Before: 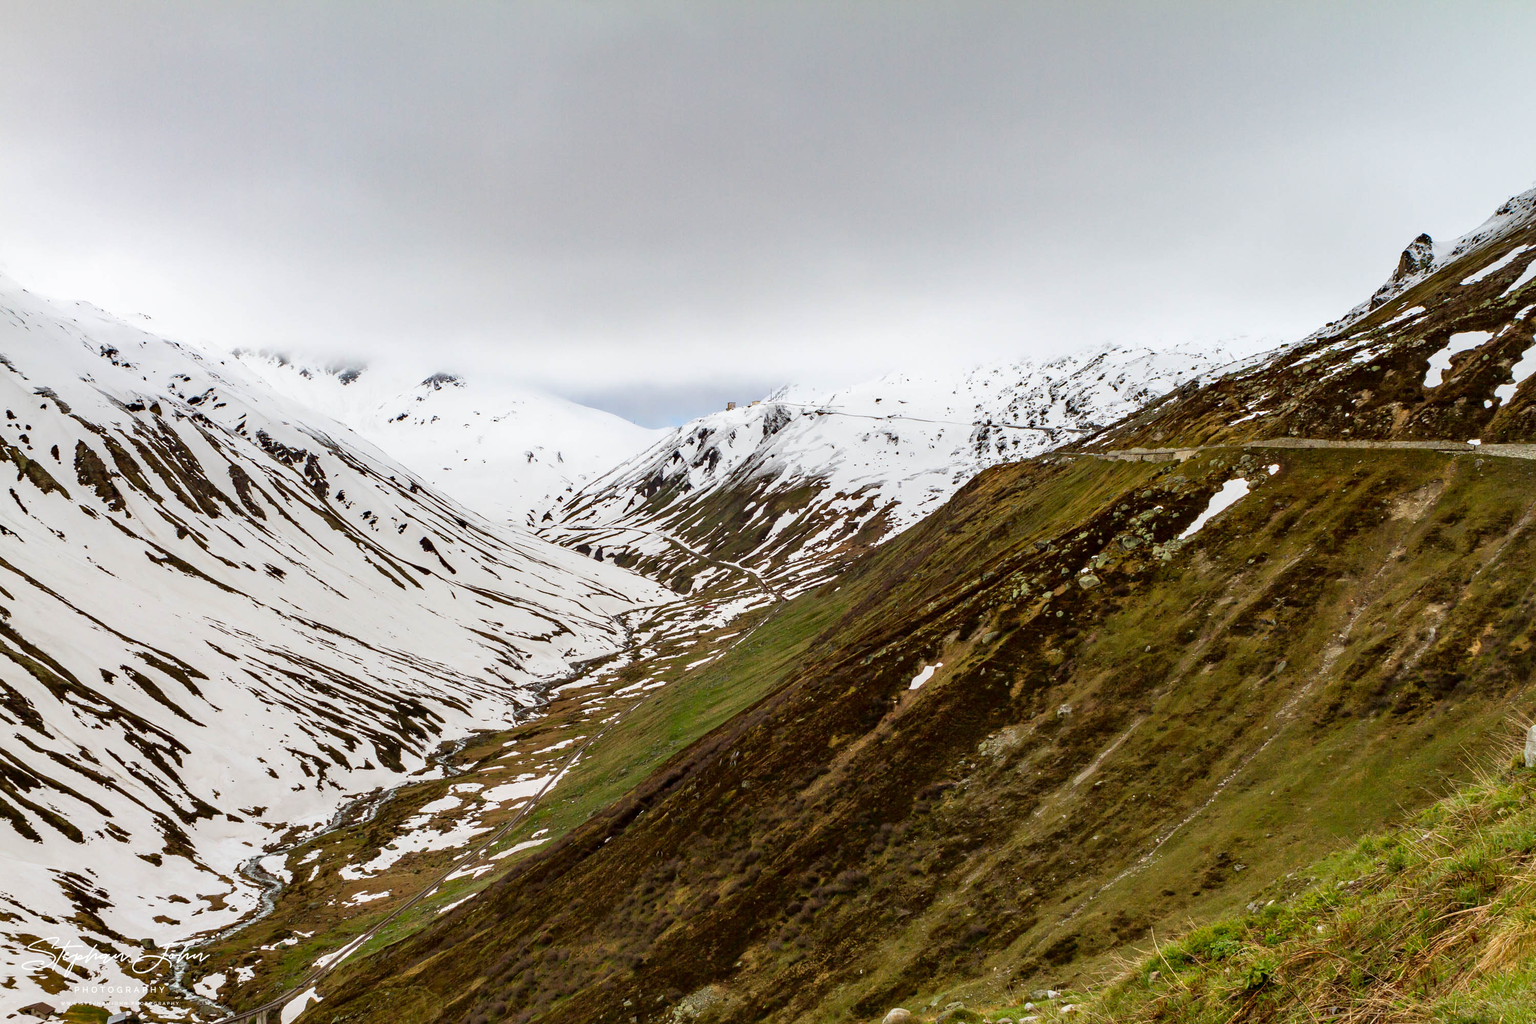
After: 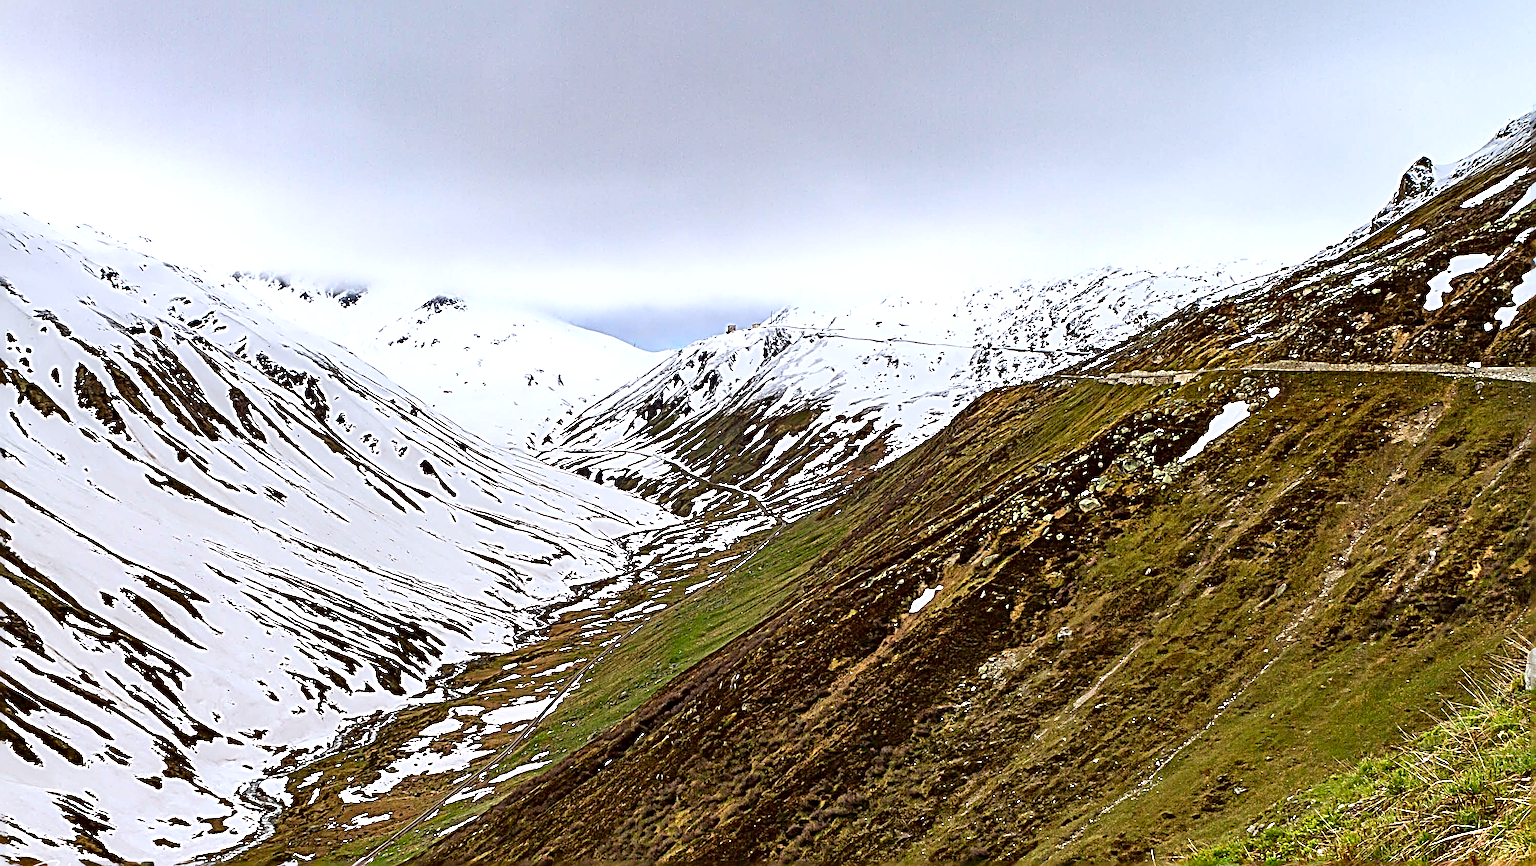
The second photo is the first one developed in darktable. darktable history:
sharpen: radius 4.015, amount 1.984
shadows and highlights: shadows 37.02, highlights -27.89, soften with gaussian
crop: top 7.574%, bottom 7.728%
exposure: exposure 0.271 EV, compensate highlight preservation false
tone equalizer: on, module defaults
contrast brightness saturation: contrast 0.037, saturation 0.165
color calibration: illuminant as shot in camera, x 0.358, y 0.373, temperature 4628.91 K
